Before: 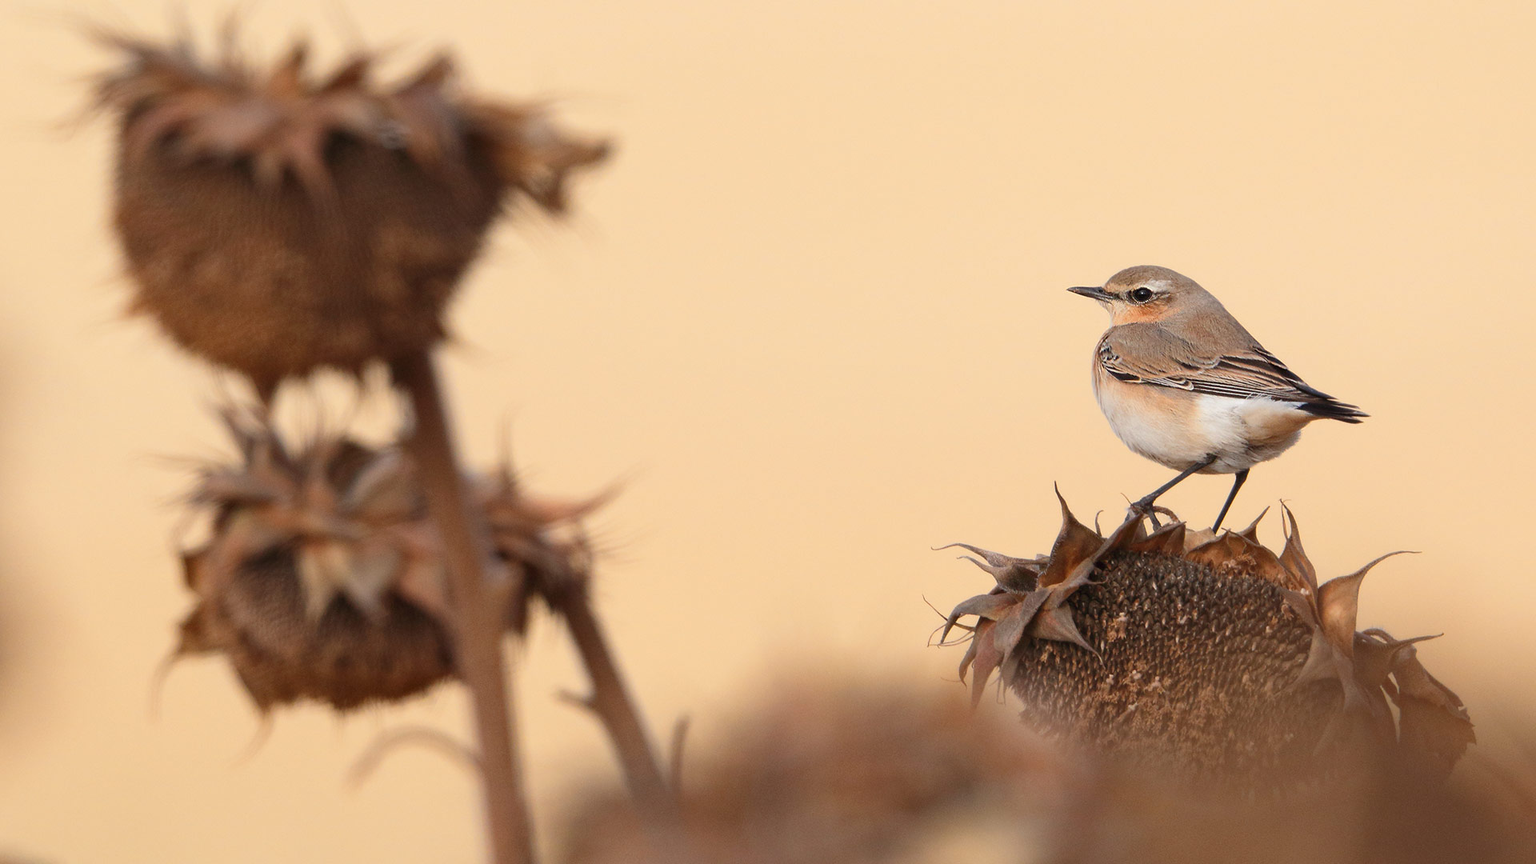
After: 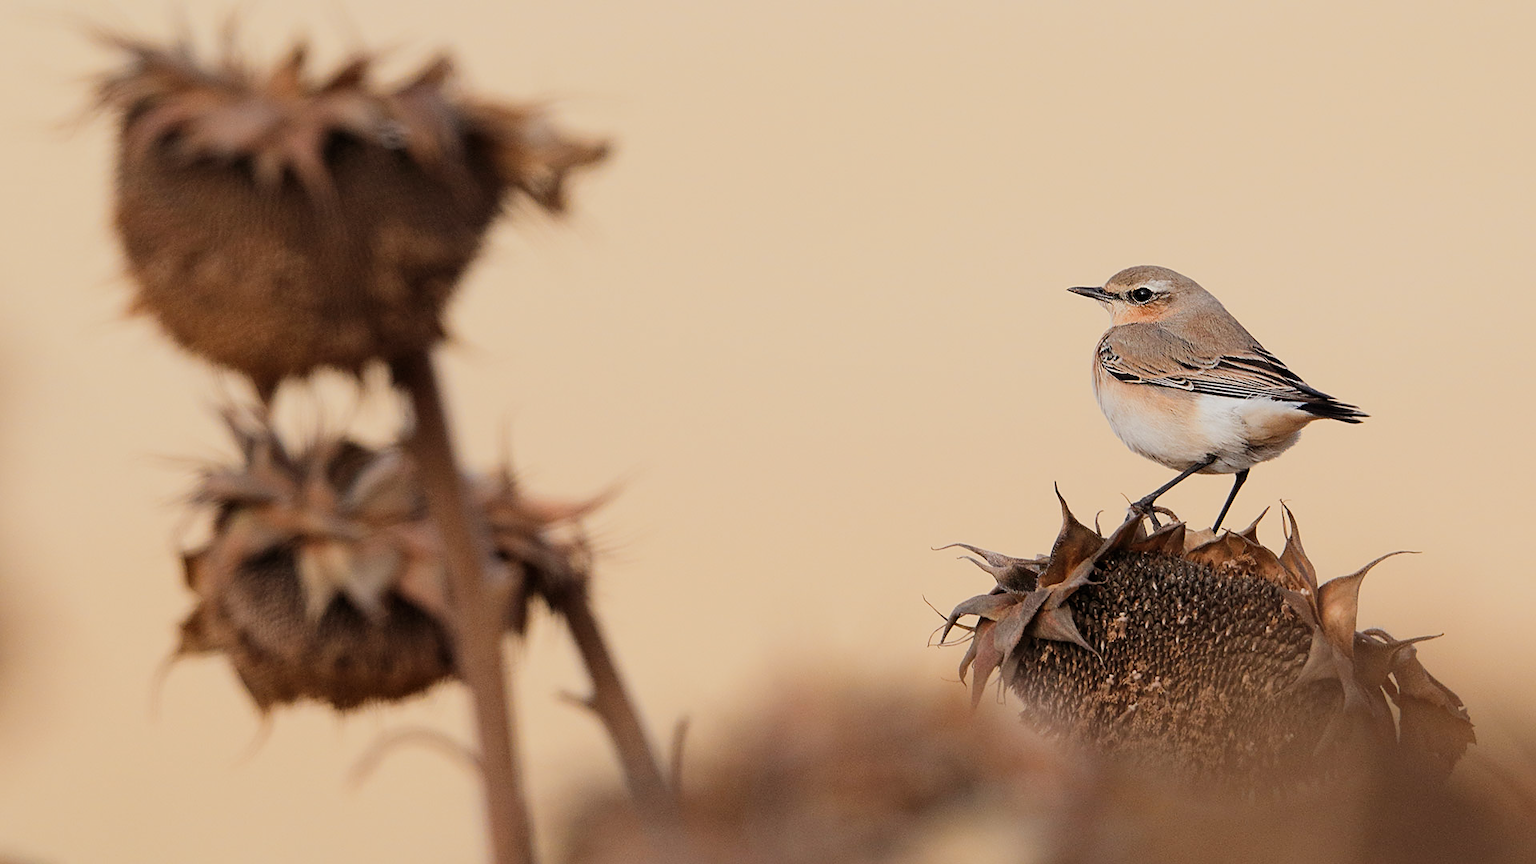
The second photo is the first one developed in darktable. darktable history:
sharpen: on, module defaults
filmic rgb: black relative exposure -7.65 EV, hardness 4.02, contrast 1.1, highlights saturation mix -30%
